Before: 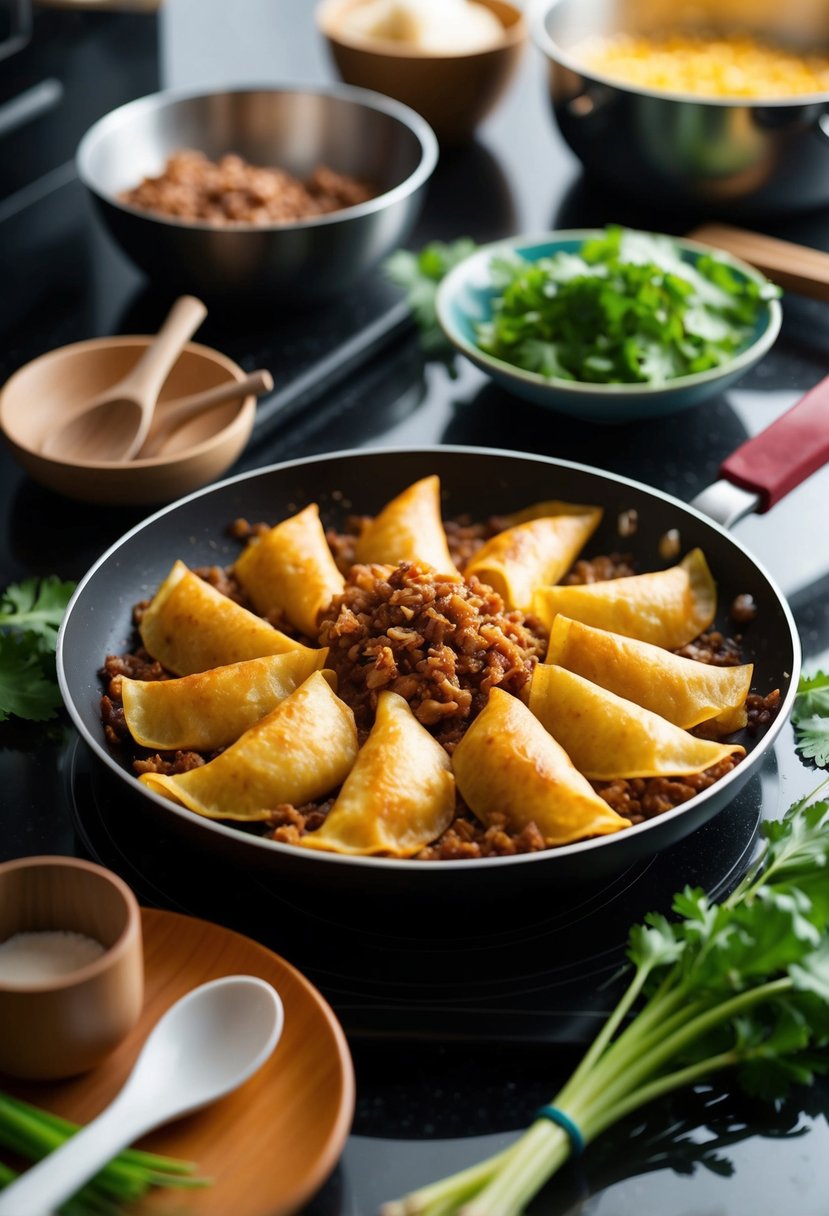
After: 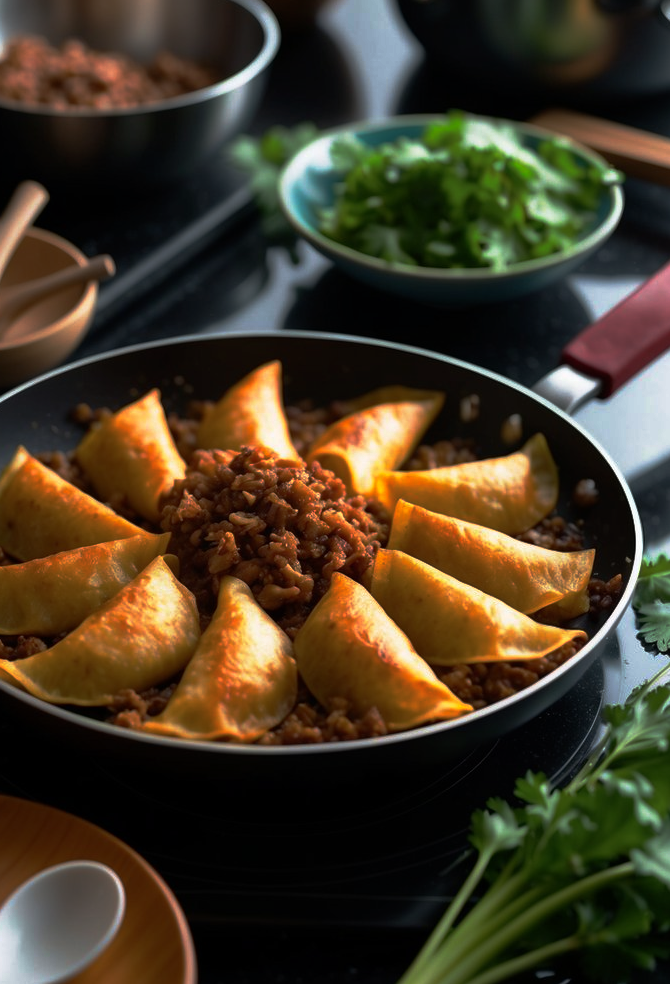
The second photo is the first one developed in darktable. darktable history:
crop: left 19.09%, top 9.498%, right 0.001%, bottom 9.577%
base curve: curves: ch0 [(0, 0) (0.564, 0.291) (0.802, 0.731) (1, 1)], preserve colors none
